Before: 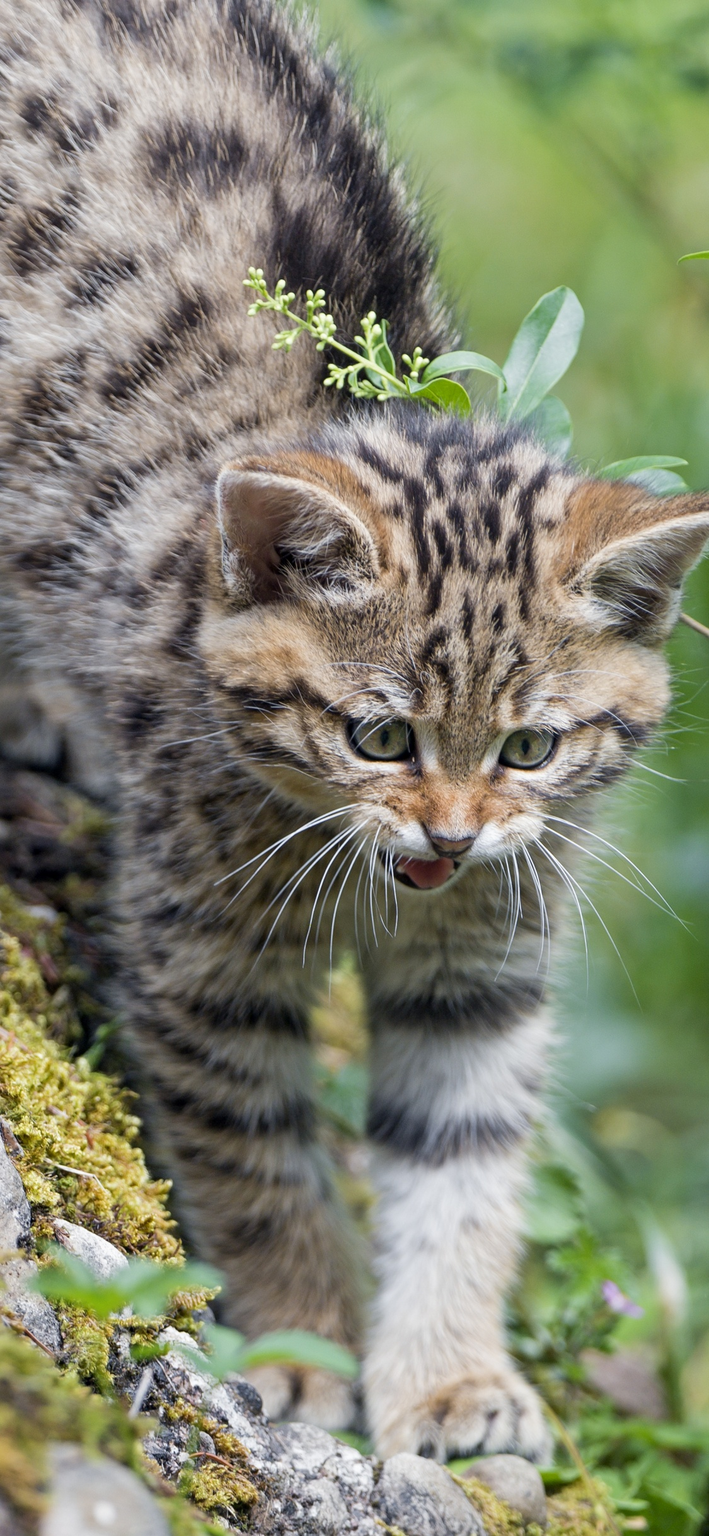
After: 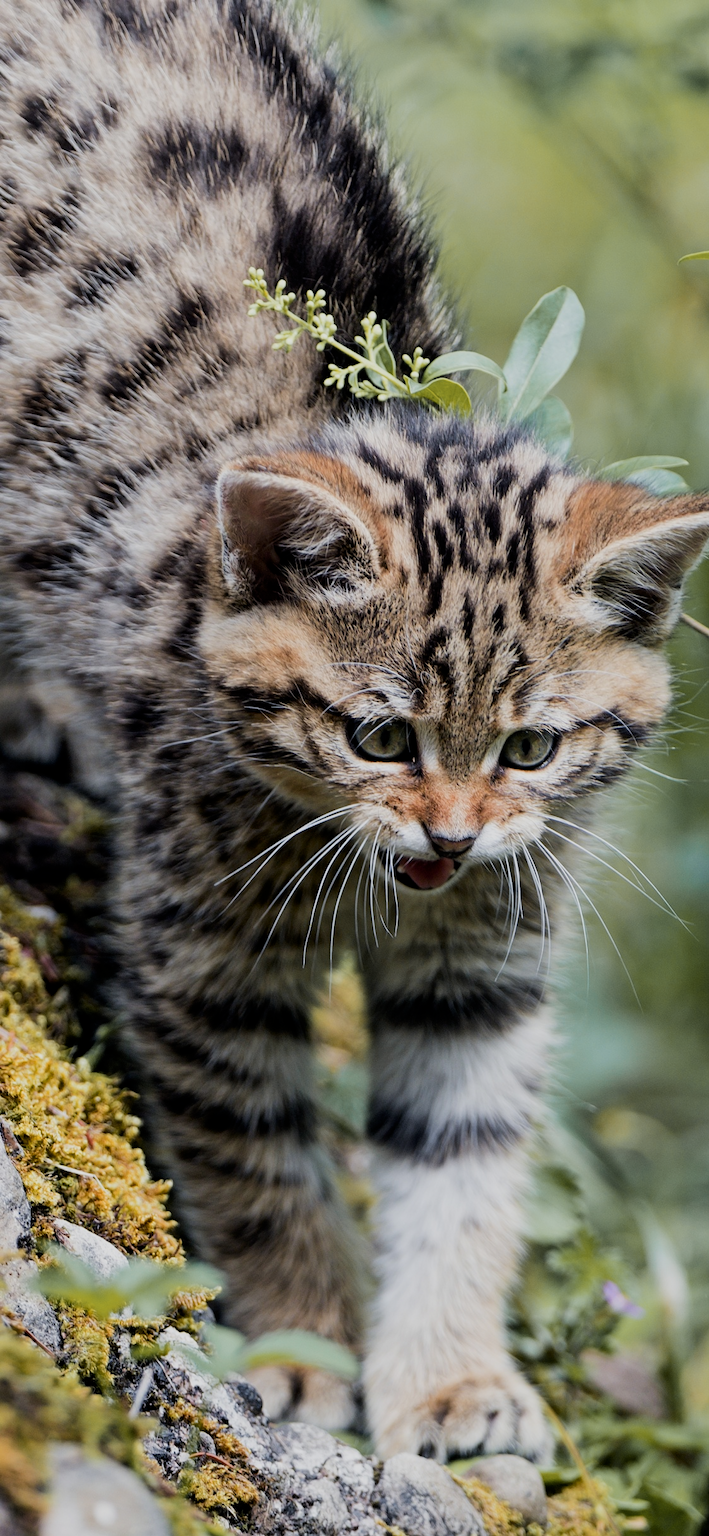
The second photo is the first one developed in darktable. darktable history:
exposure: compensate exposure bias true, compensate highlight preservation false
color zones: curves: ch1 [(0.263, 0.53) (0.376, 0.287) (0.487, 0.512) (0.748, 0.547) (1, 0.513)]; ch2 [(0.262, 0.45) (0.751, 0.477)]
filmic rgb: black relative exposure -7.49 EV, white relative exposure 4.99 EV, hardness 3.34, contrast 1.301
contrast brightness saturation: brightness -0.09
